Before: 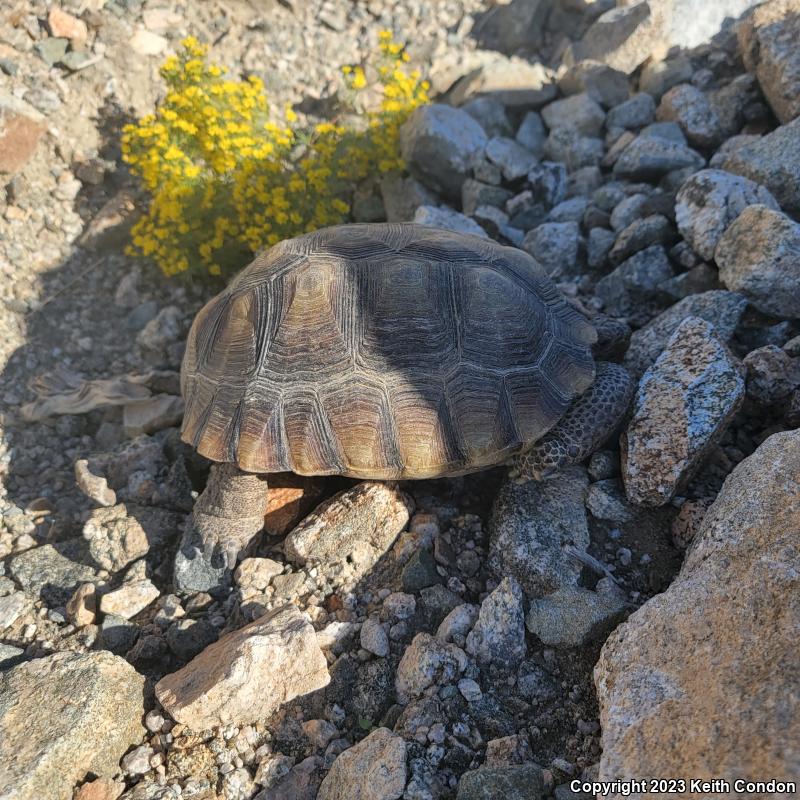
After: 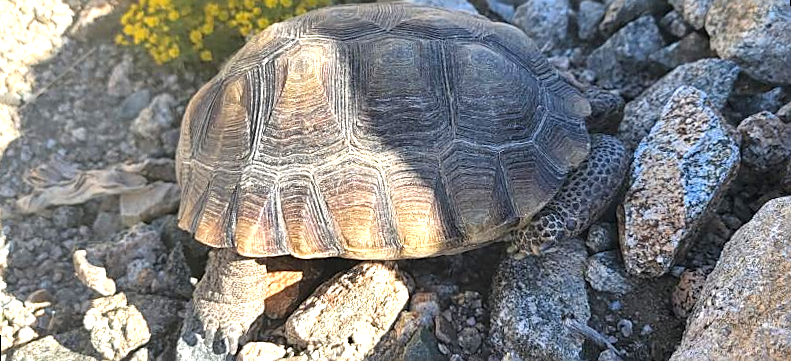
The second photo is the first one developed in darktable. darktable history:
crop and rotate: top 26.056%, bottom 25.543%
rotate and perspective: rotation -2°, crop left 0.022, crop right 0.978, crop top 0.049, crop bottom 0.951
exposure: black level correction 0, exposure 1.1 EV, compensate highlight preservation false
sharpen: on, module defaults
